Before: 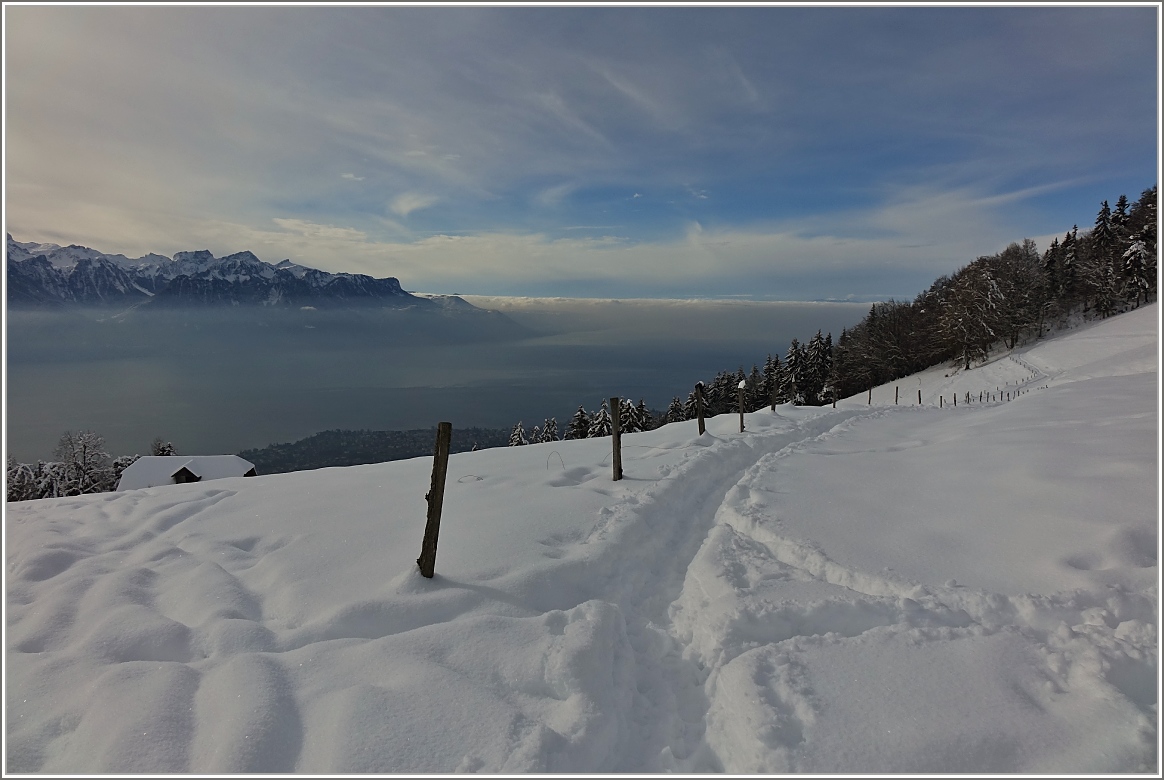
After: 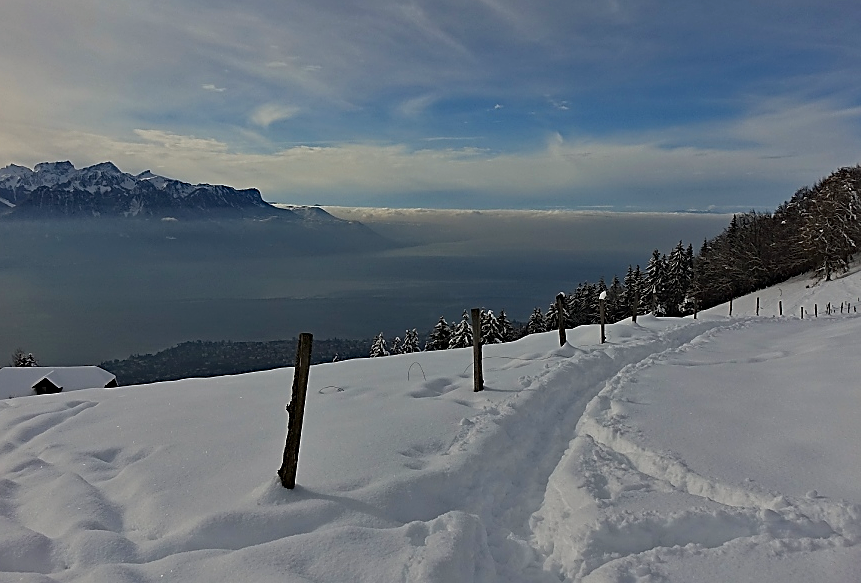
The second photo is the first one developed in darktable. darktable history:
crop and rotate: left 12.006%, top 11.45%, right 13.969%, bottom 13.729%
haze removal: compatibility mode true, adaptive false
sharpen: on, module defaults
